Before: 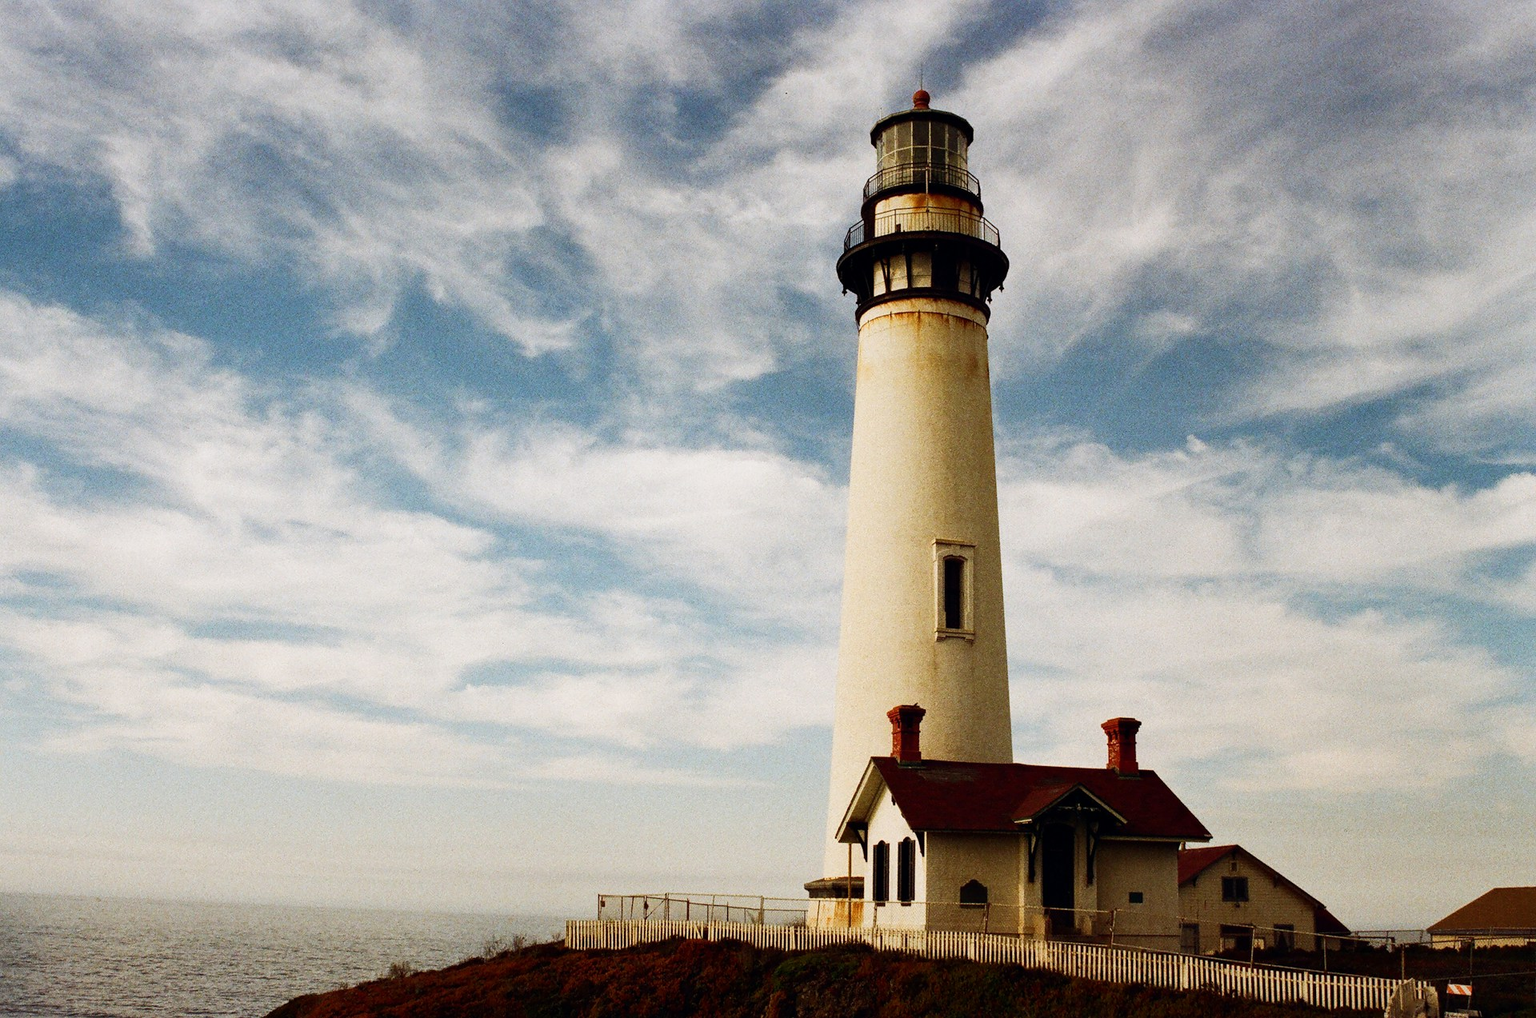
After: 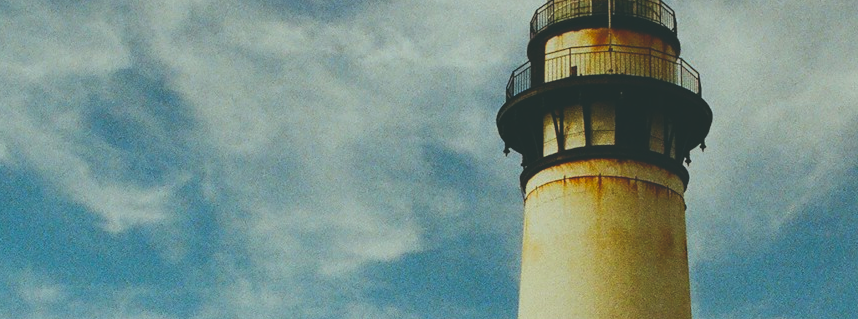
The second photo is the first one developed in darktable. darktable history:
crop: left 28.64%, top 16.832%, right 26.637%, bottom 58.055%
exposure: black level correction -0.036, exposure -0.497 EV, compensate highlight preservation false
color correction: highlights a* -7.33, highlights b* 1.26, shadows a* -3.55, saturation 1.4
